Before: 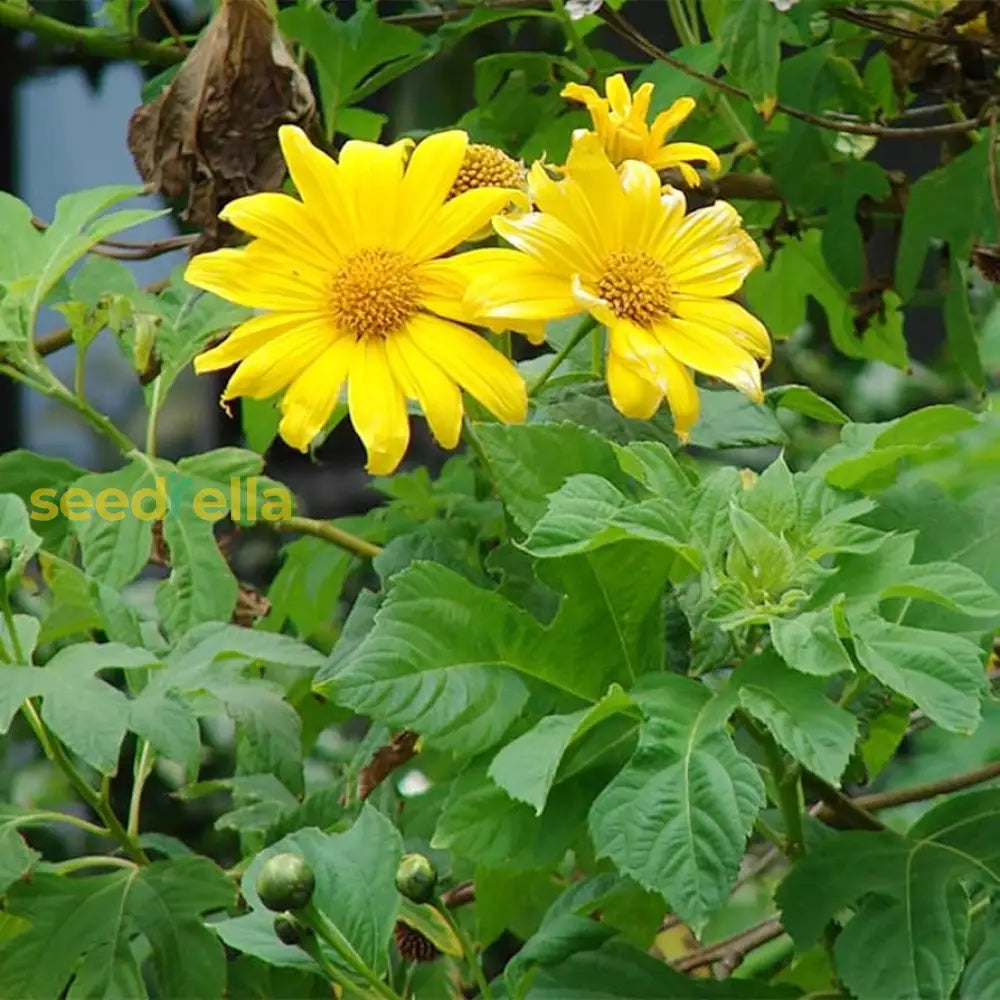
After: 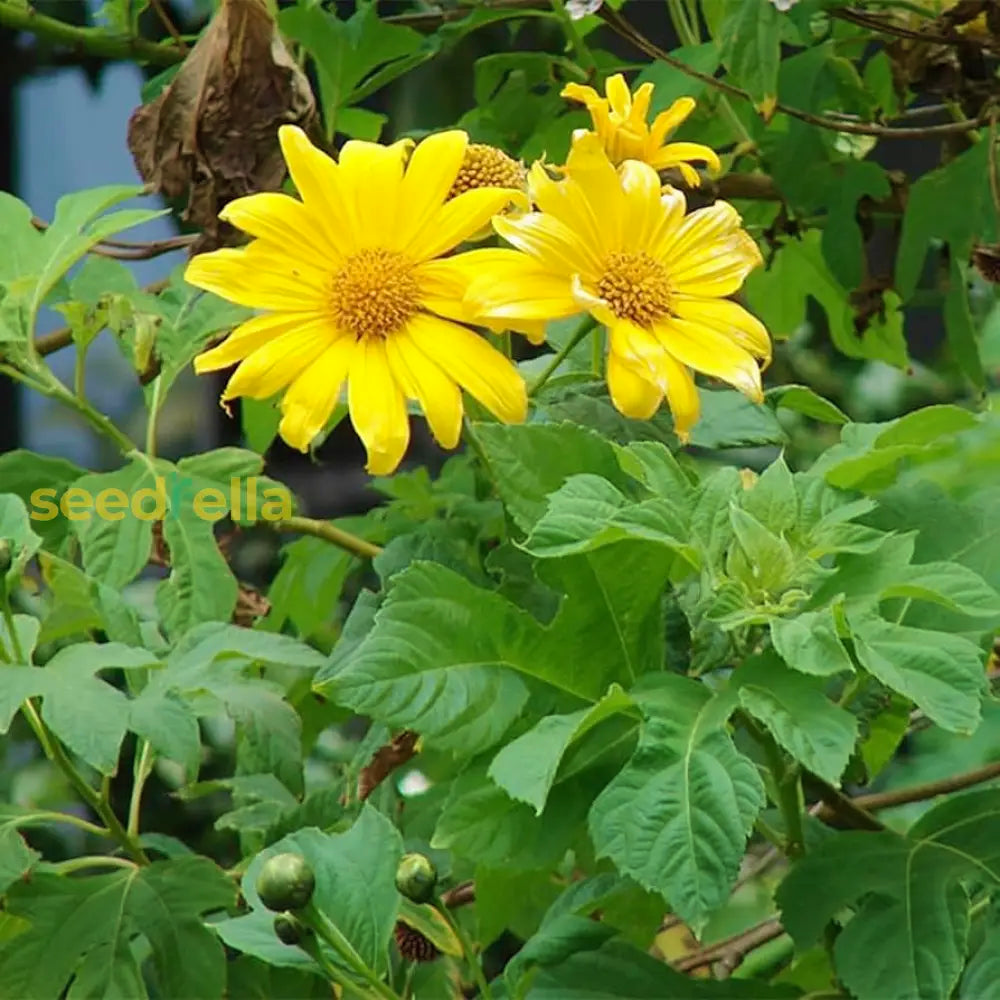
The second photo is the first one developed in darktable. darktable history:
shadows and highlights: radius 125.46, shadows 21.19, highlights -21.19, low approximation 0.01
exposure: compensate highlight preservation false
velvia: on, module defaults
